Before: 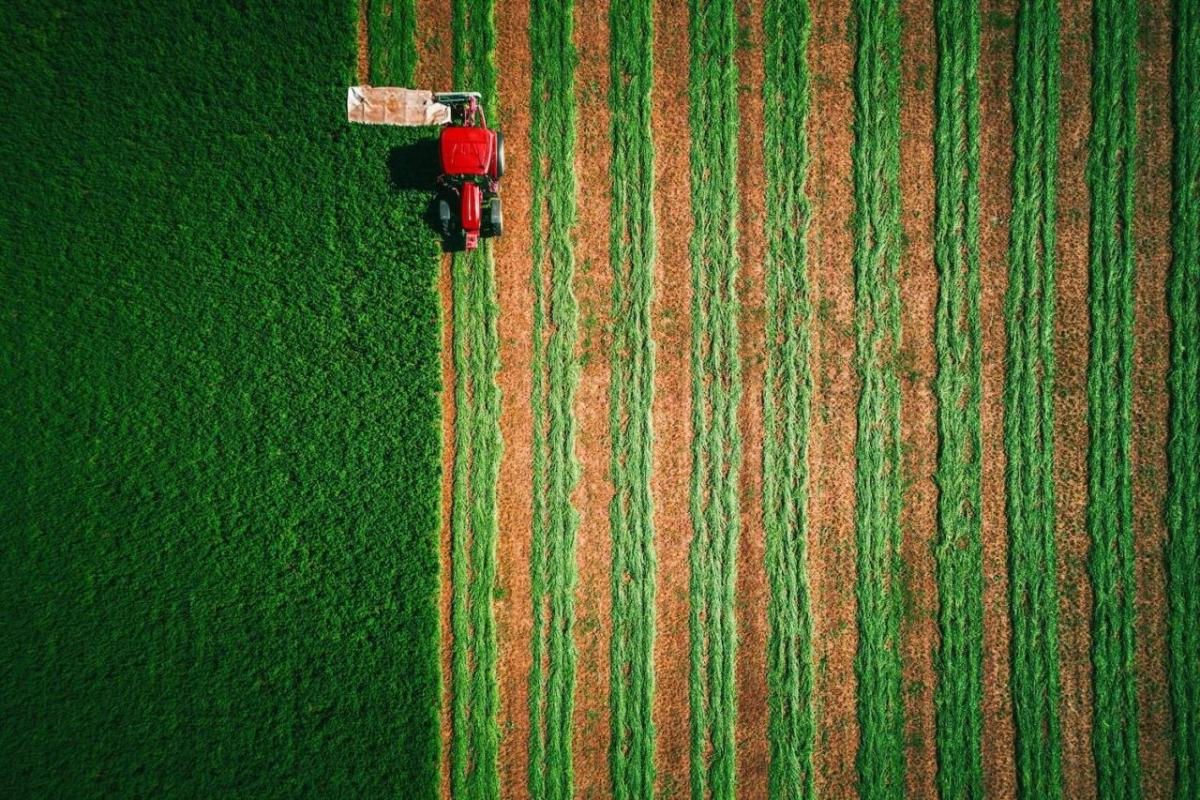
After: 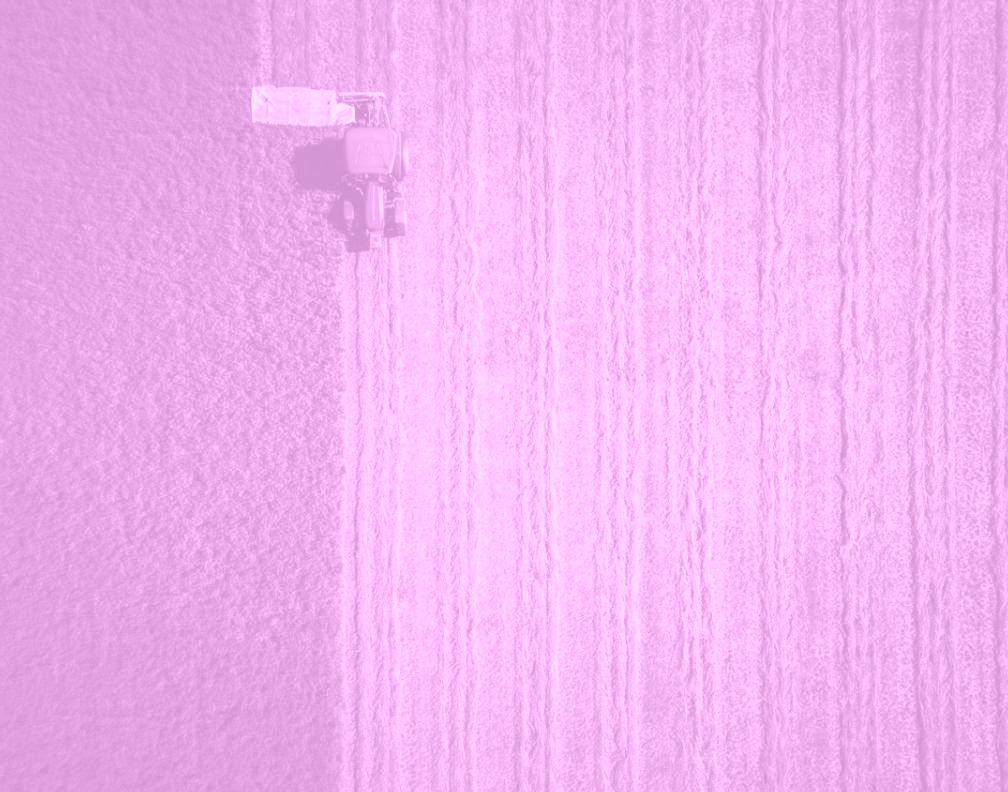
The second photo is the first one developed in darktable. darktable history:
colorize: hue 331.2°, saturation 75%, source mix 30.28%, lightness 70.52%, version 1
crop: left 8.026%, right 7.374%
